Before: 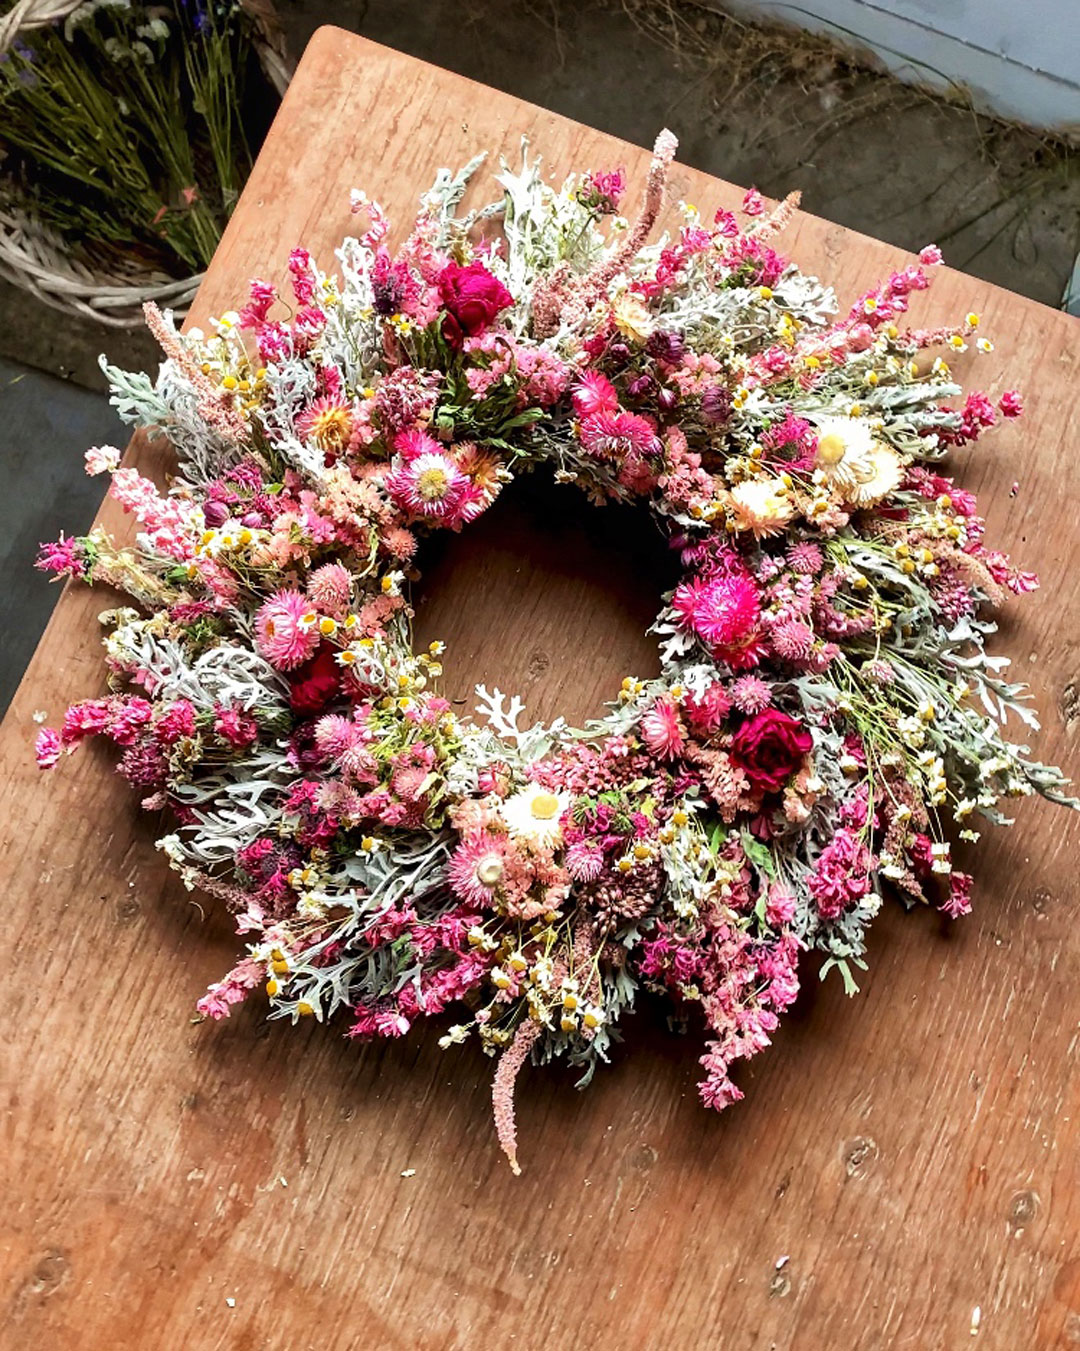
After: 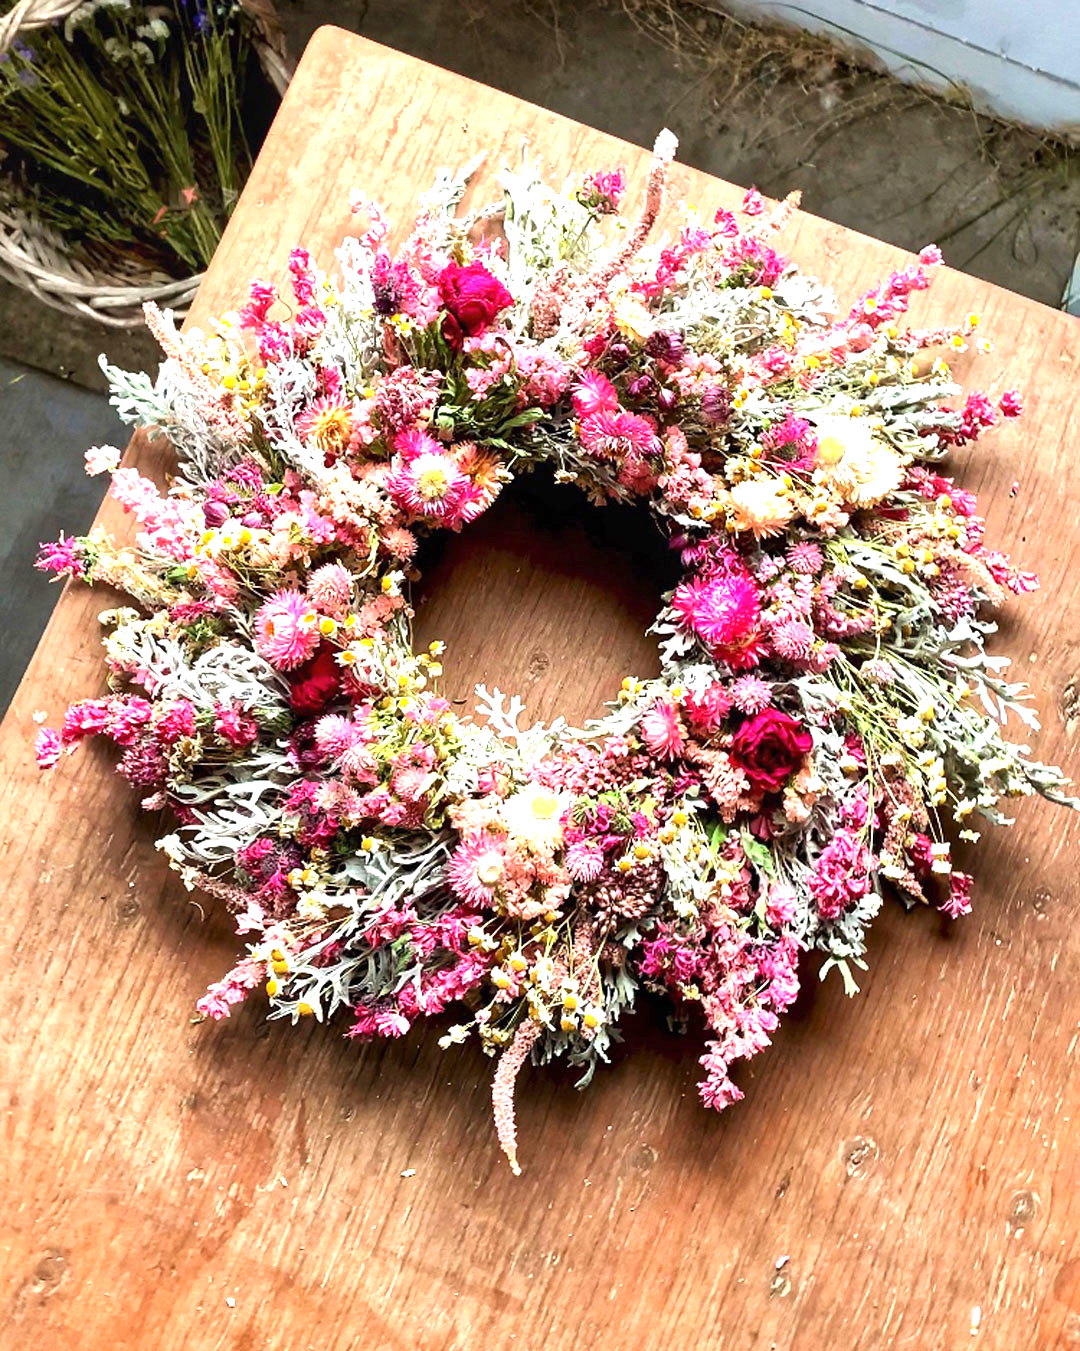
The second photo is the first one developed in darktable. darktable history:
exposure: black level correction 0, exposure 0.877 EV, compensate exposure bias true, compensate highlight preservation false
tone equalizer: on, module defaults
